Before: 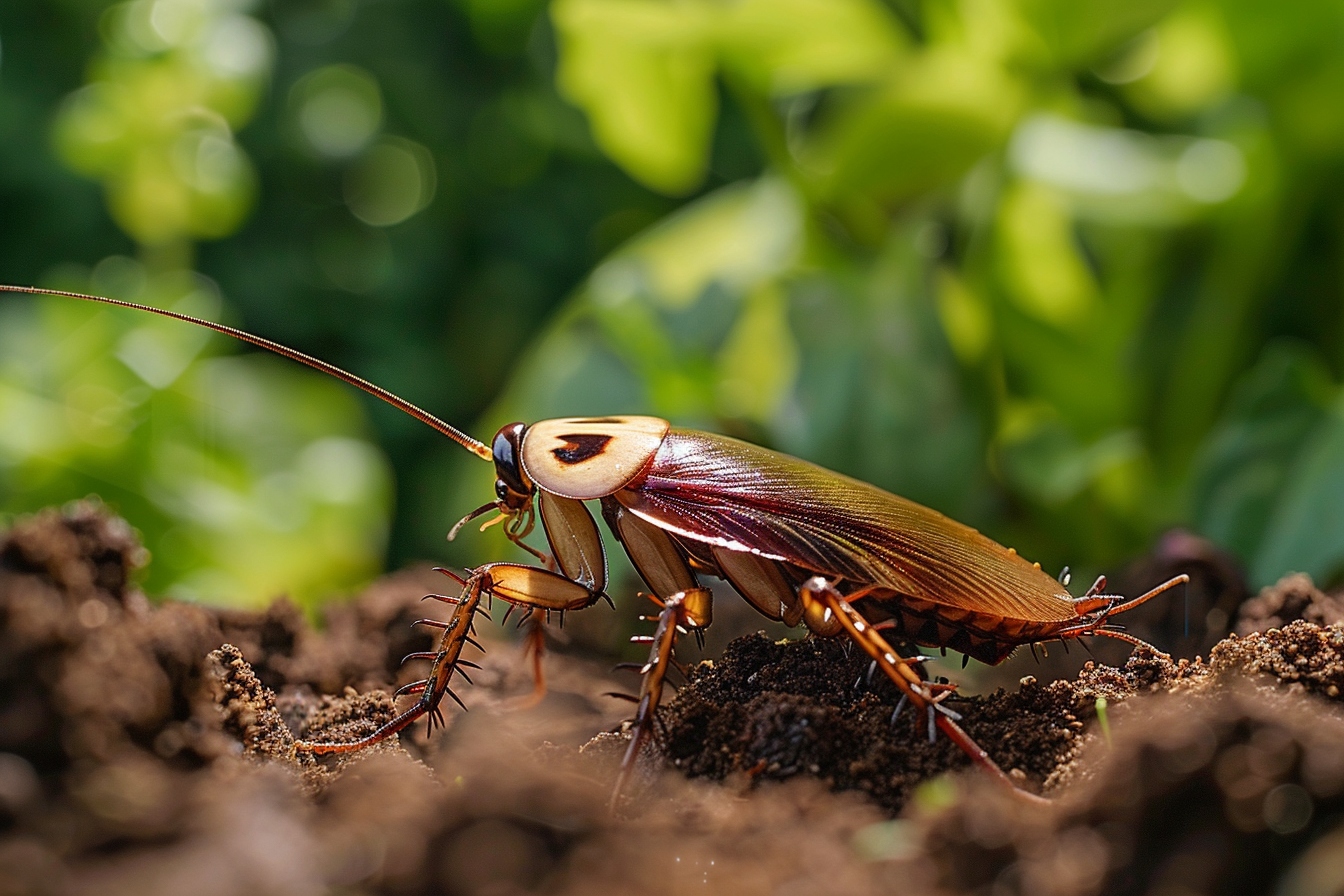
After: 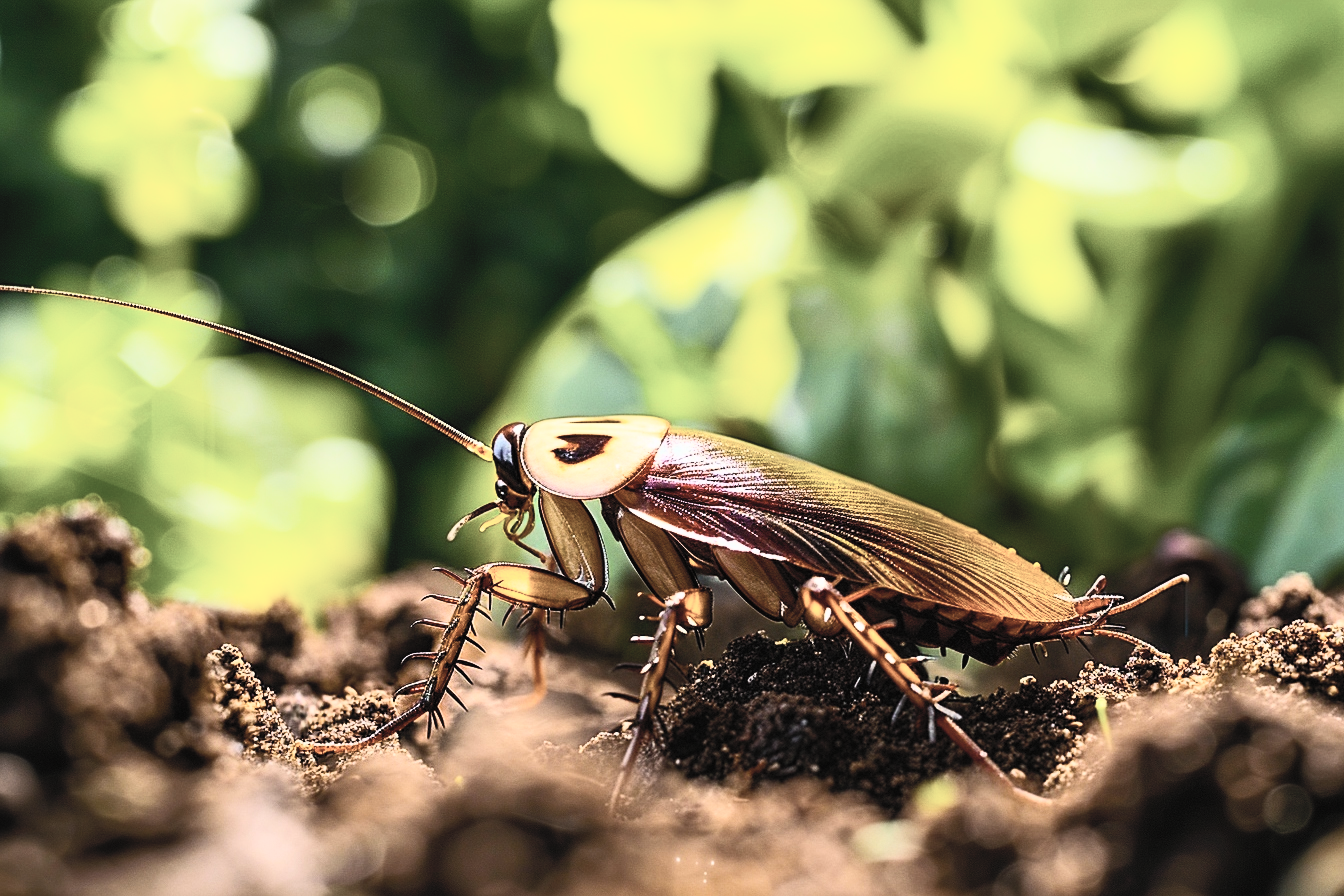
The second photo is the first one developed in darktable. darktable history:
color balance rgb: perceptual saturation grading › global saturation 30.178%, perceptual brilliance grading › highlights 6.758%, perceptual brilliance grading › mid-tones 17.008%, perceptual brilliance grading › shadows -5.571%, global vibrance 20%
shadows and highlights: shadows 36.15, highlights -27.23, soften with gaussian
contrast brightness saturation: contrast 0.558, brightness 0.577, saturation -0.333
filmic rgb: black relative exposure -8.12 EV, white relative exposure 3.77 EV, hardness 4.44, color science v6 (2022)
